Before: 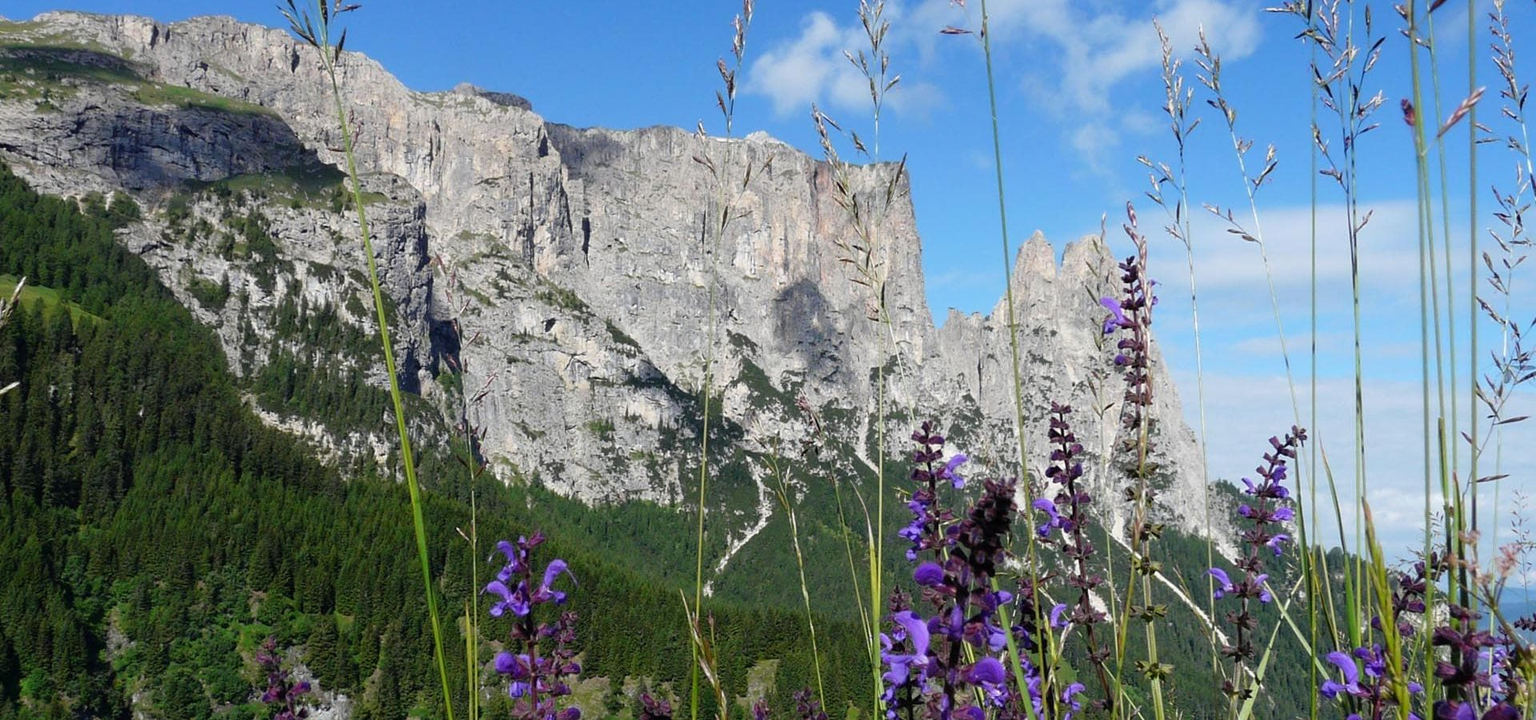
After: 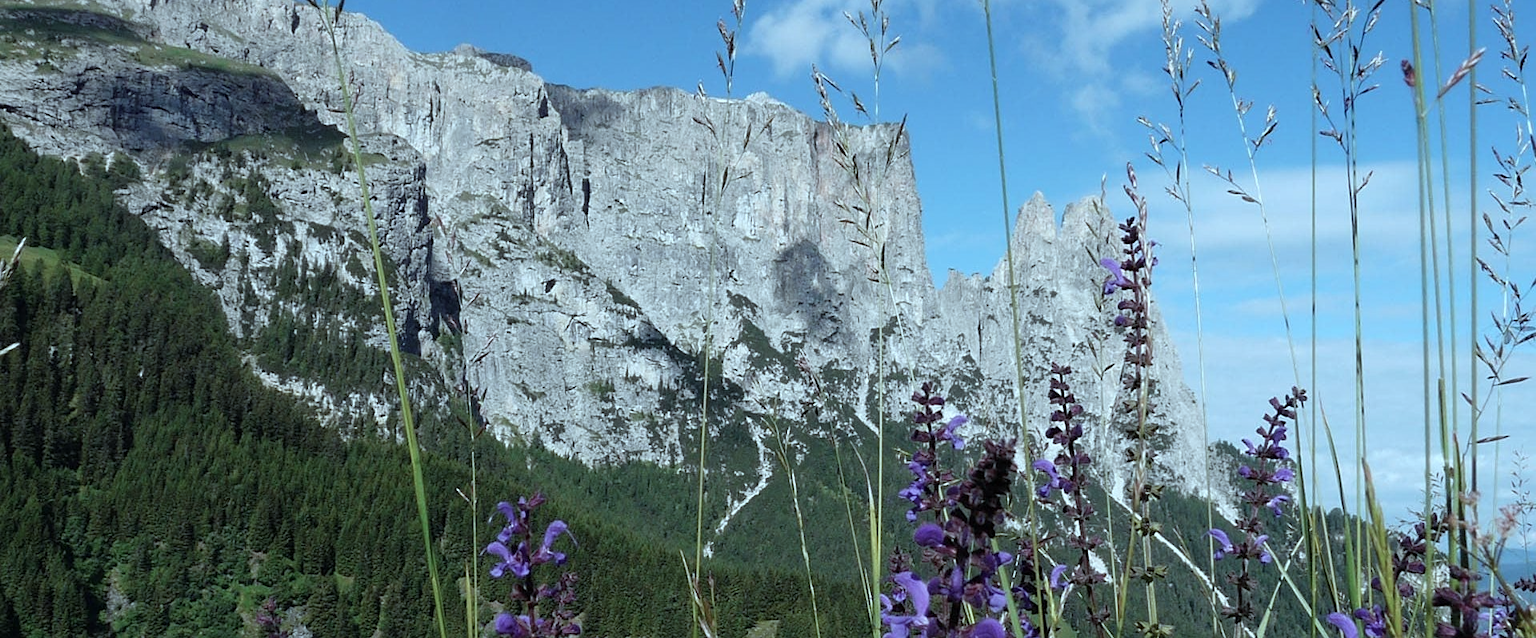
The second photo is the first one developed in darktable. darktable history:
sharpen: amount 0.203
crop and rotate: top 5.496%, bottom 5.82%
color correction: highlights a* -13.42, highlights b* -18.04, saturation 0.699
